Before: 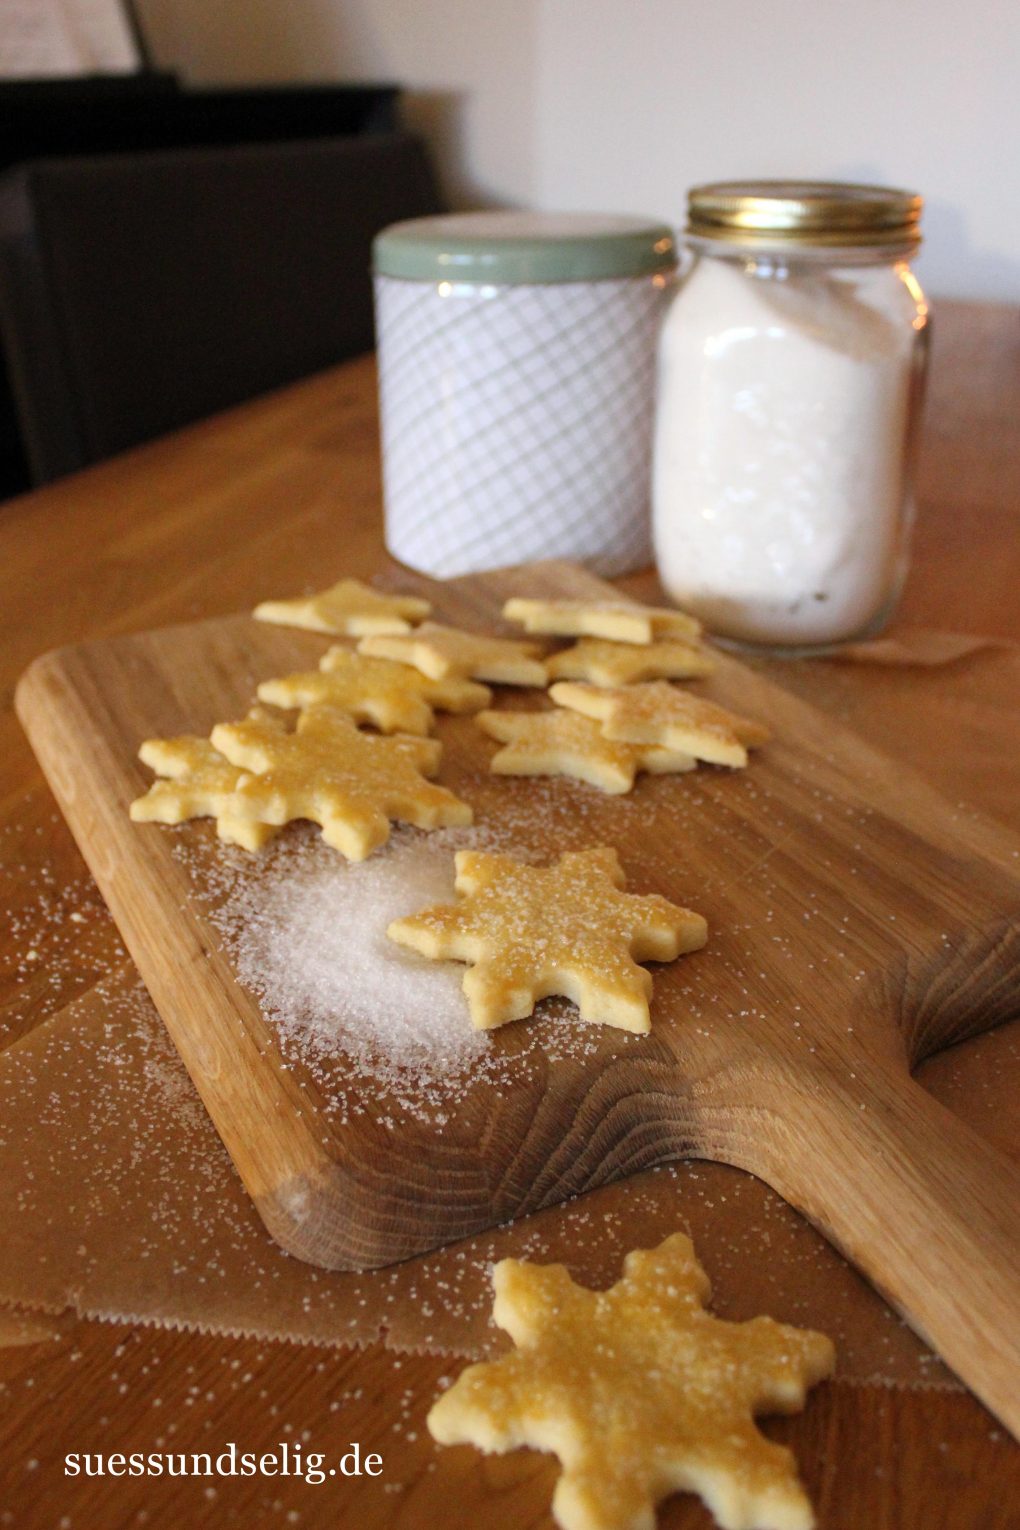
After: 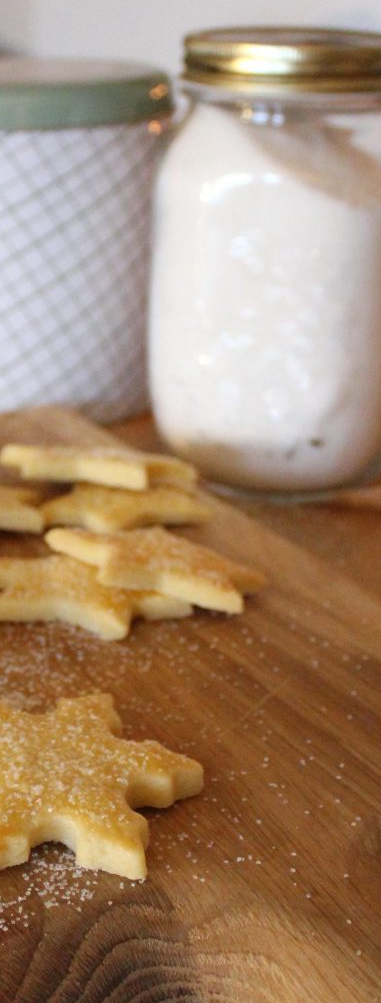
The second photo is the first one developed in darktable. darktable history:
crop and rotate: left 49.444%, top 10.112%, right 13.144%, bottom 24.279%
